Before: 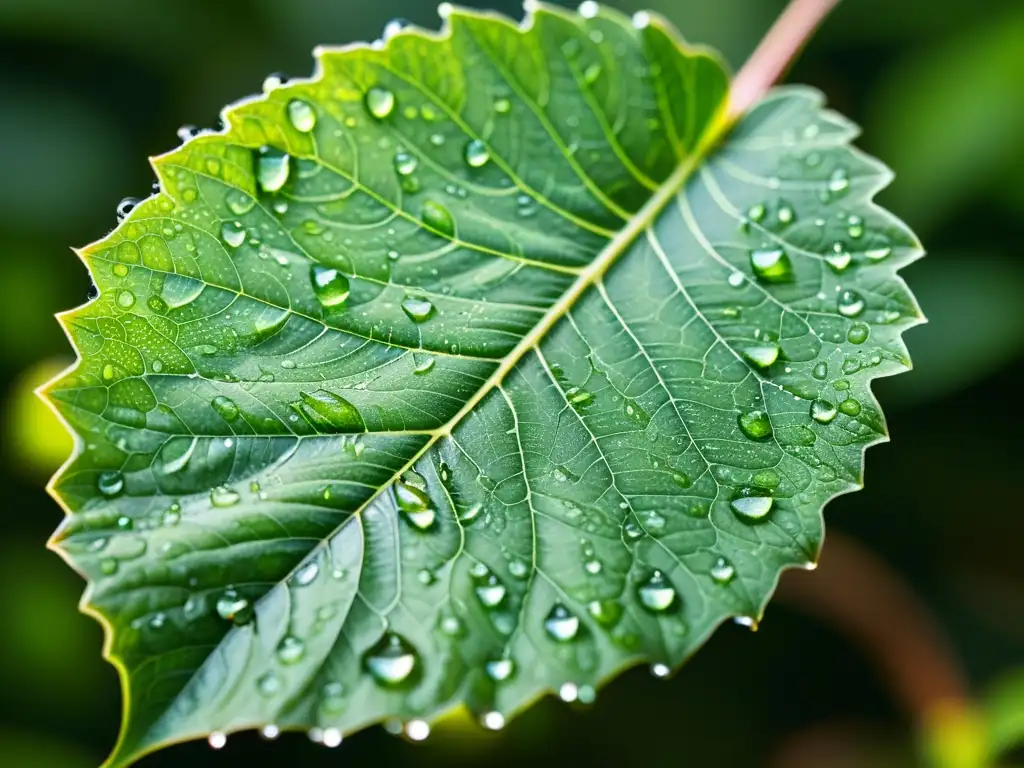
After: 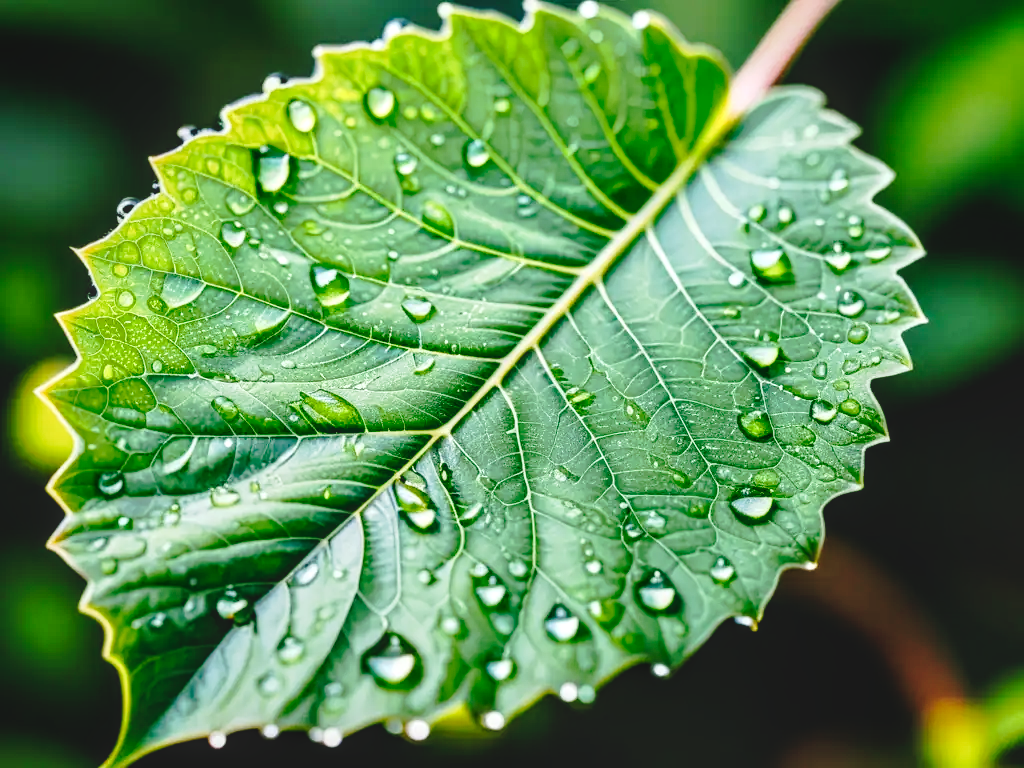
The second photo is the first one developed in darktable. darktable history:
tone curve: curves: ch0 [(0, 0) (0.003, 0.085) (0.011, 0.086) (0.025, 0.086) (0.044, 0.088) (0.069, 0.093) (0.1, 0.102) (0.136, 0.12) (0.177, 0.157) (0.224, 0.203) (0.277, 0.277) (0.335, 0.36) (0.399, 0.463) (0.468, 0.559) (0.543, 0.626) (0.623, 0.703) (0.709, 0.789) (0.801, 0.869) (0.898, 0.927) (1, 1)], preserve colors none
local contrast: detail 130%
